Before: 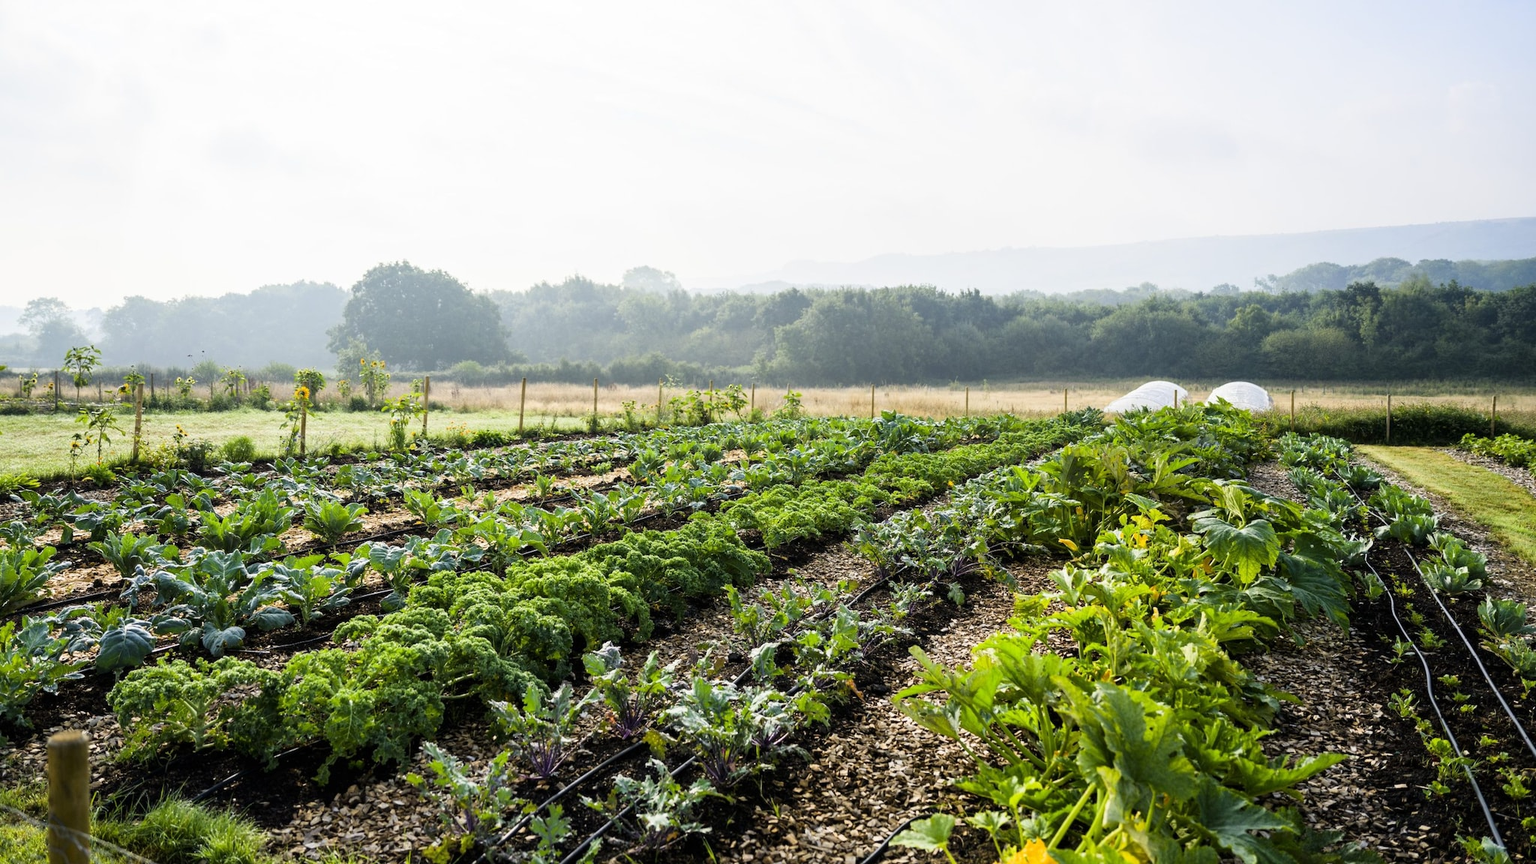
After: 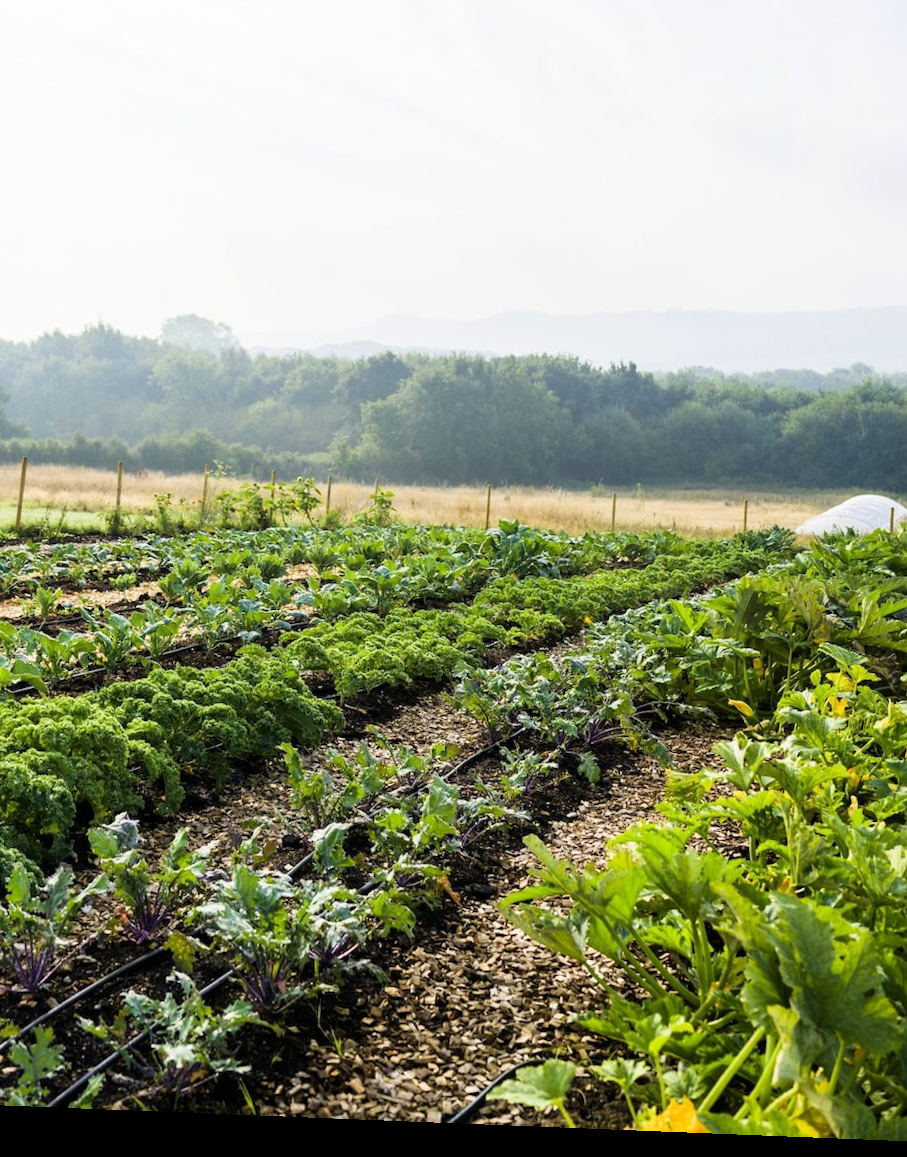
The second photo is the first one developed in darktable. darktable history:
rotate and perspective: rotation 2.27°, automatic cropping off
crop: left 33.452%, top 6.025%, right 23.155%
velvia: on, module defaults
